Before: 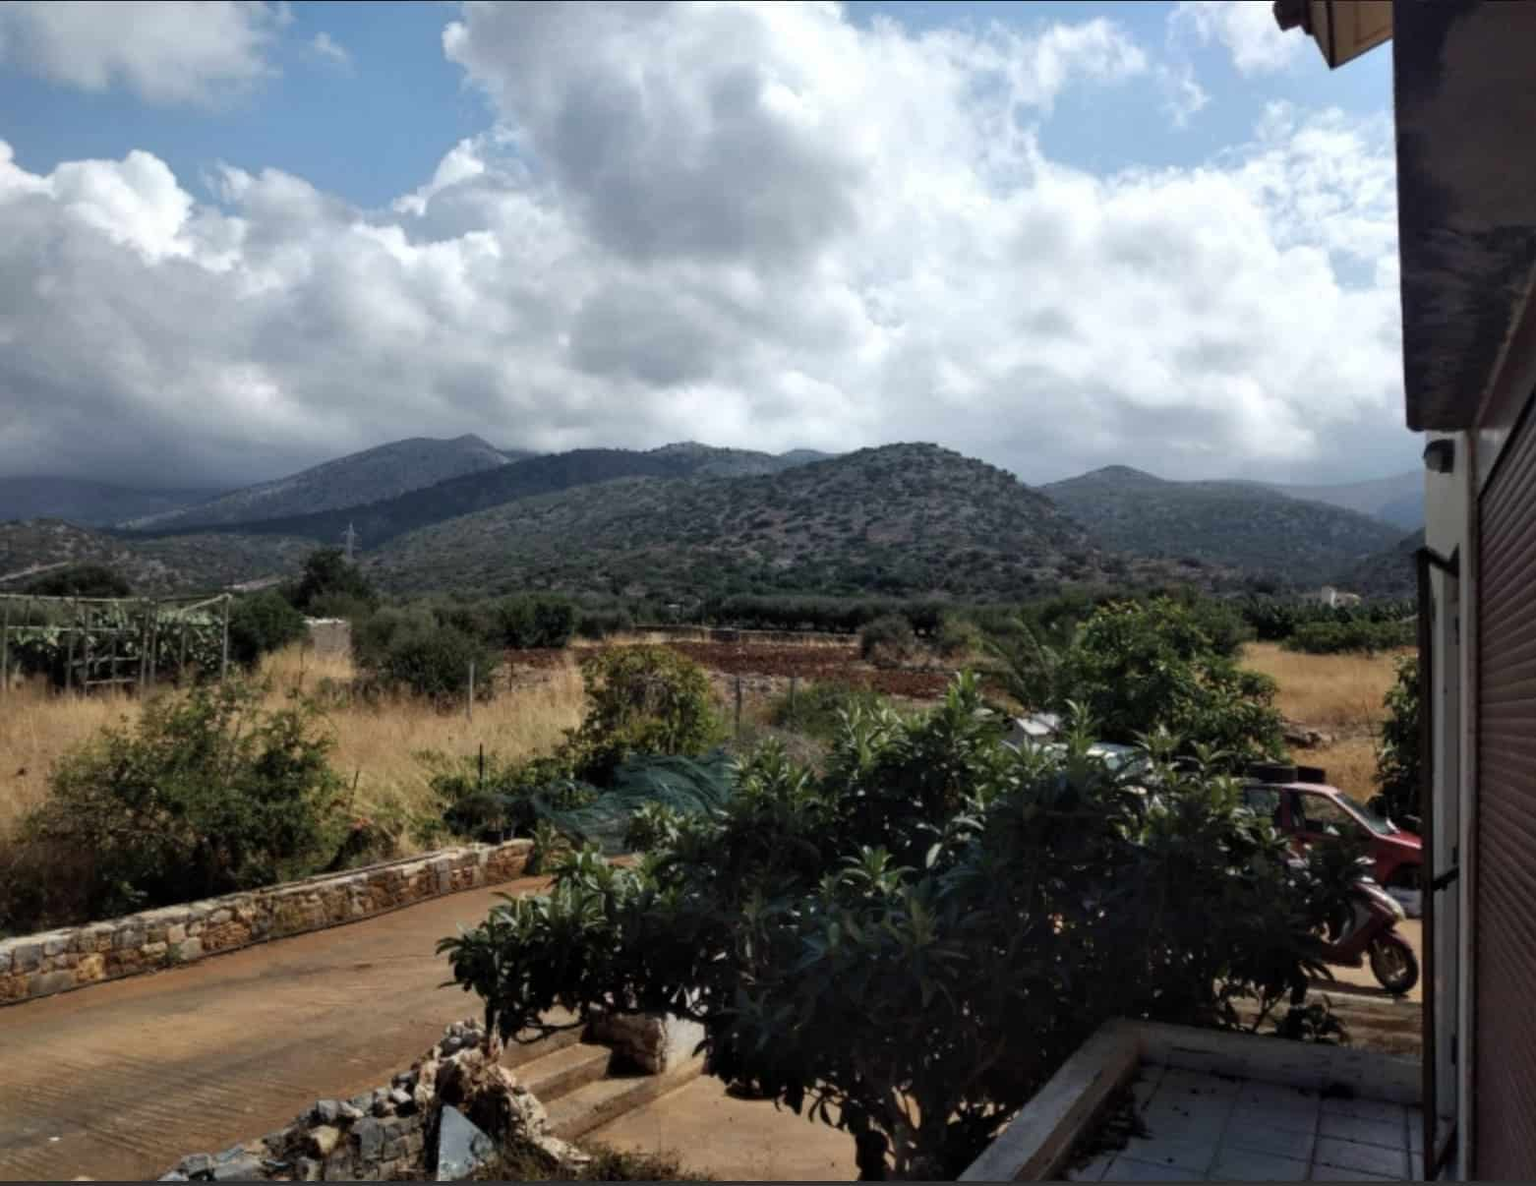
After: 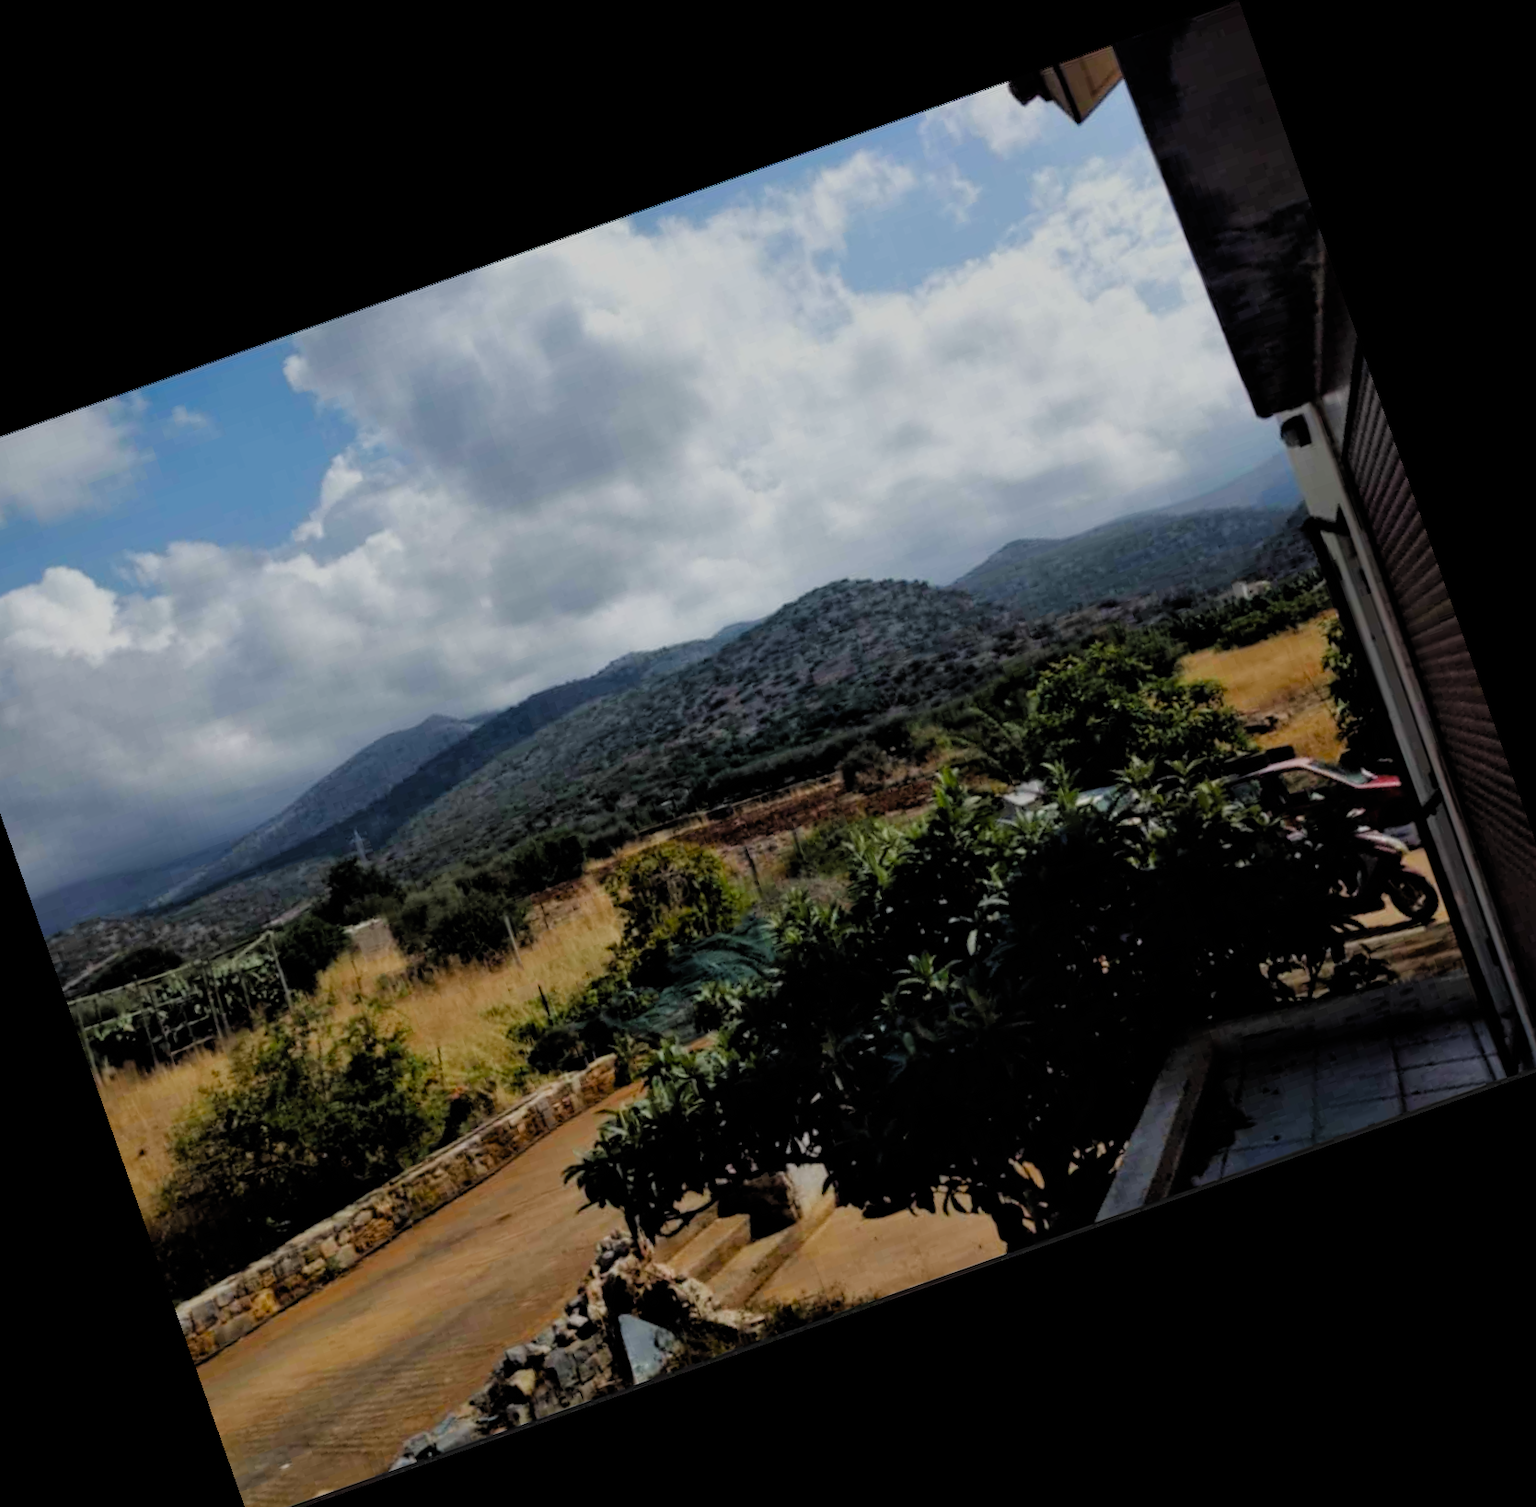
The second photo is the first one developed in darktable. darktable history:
filmic rgb: black relative exposure -4.4 EV, white relative exposure 5 EV, threshold 3 EV, hardness 2.23, latitude 40.06%, contrast 1.15, highlights saturation mix 10%, shadows ↔ highlights balance 1.04%, preserve chrominance RGB euclidean norm (legacy), color science v4 (2020), enable highlight reconstruction true
crop and rotate: angle 19.43°, left 6.812%, right 4.125%, bottom 1.087%
